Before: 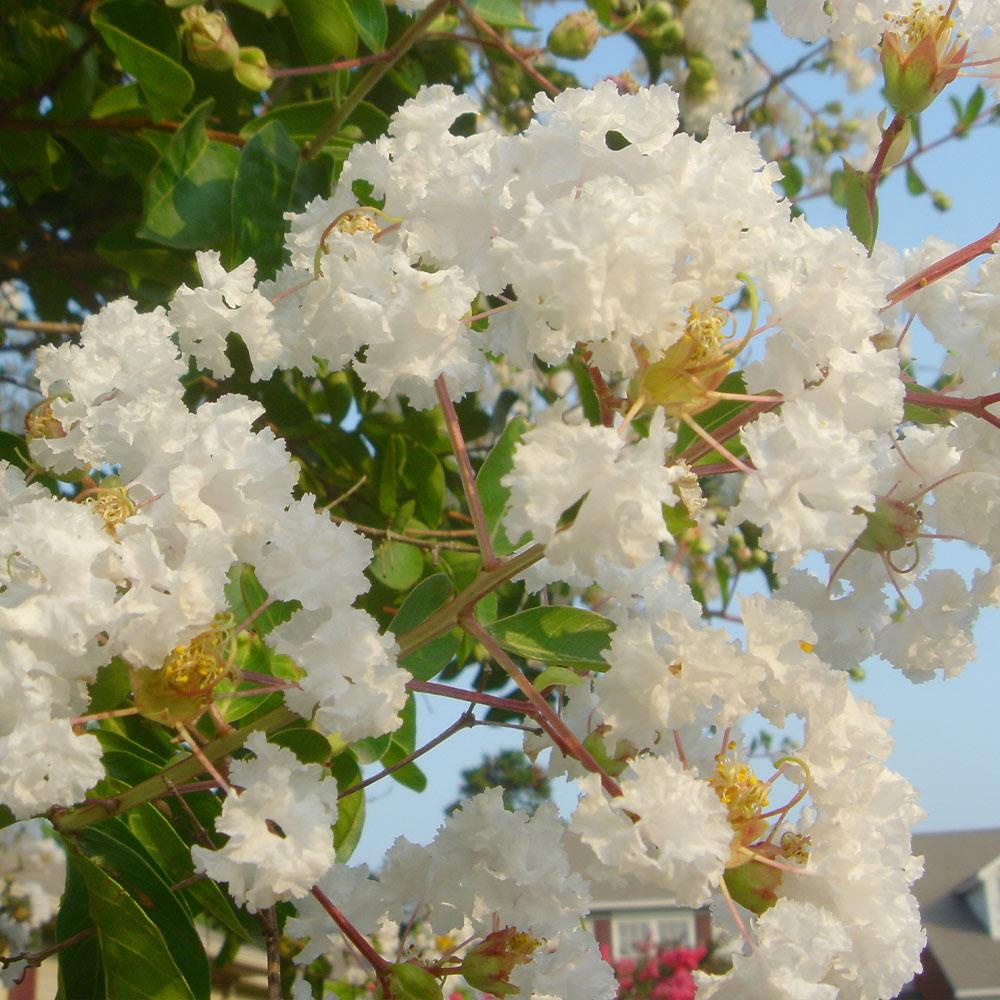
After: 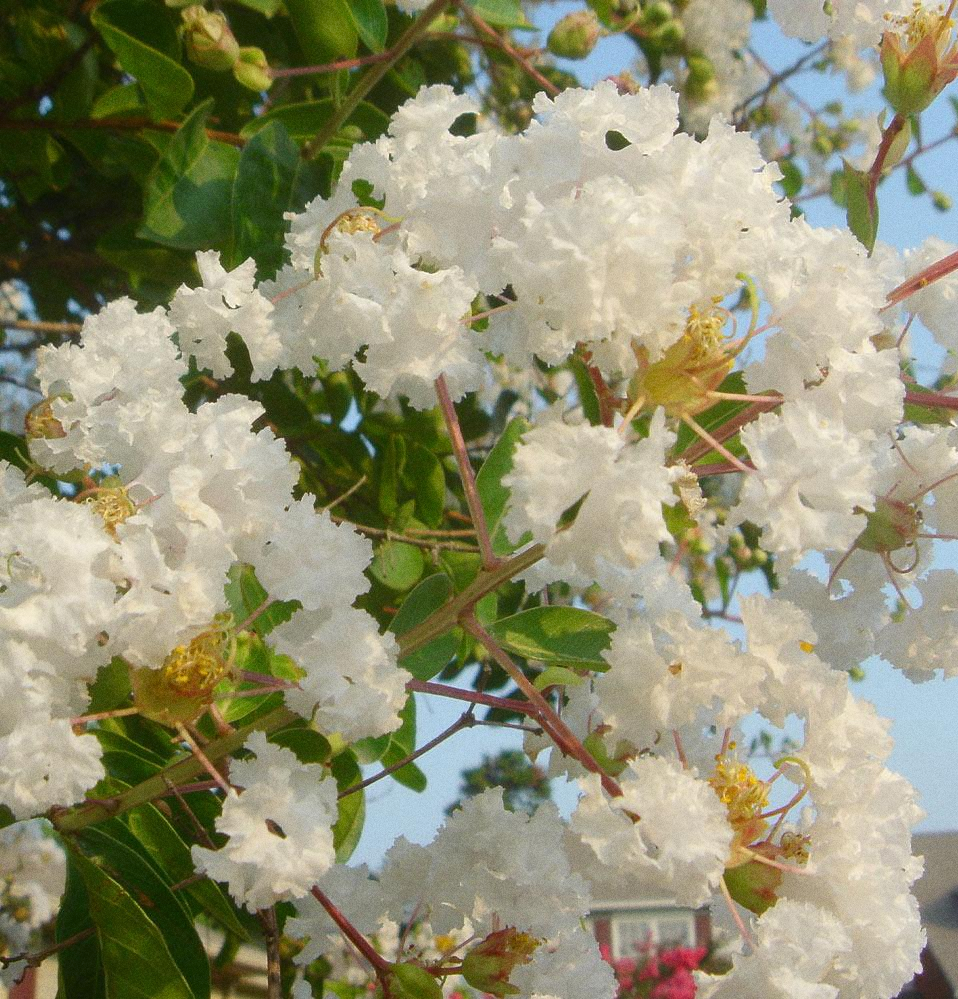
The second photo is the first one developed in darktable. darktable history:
grain: on, module defaults
crop: right 4.126%, bottom 0.031%
